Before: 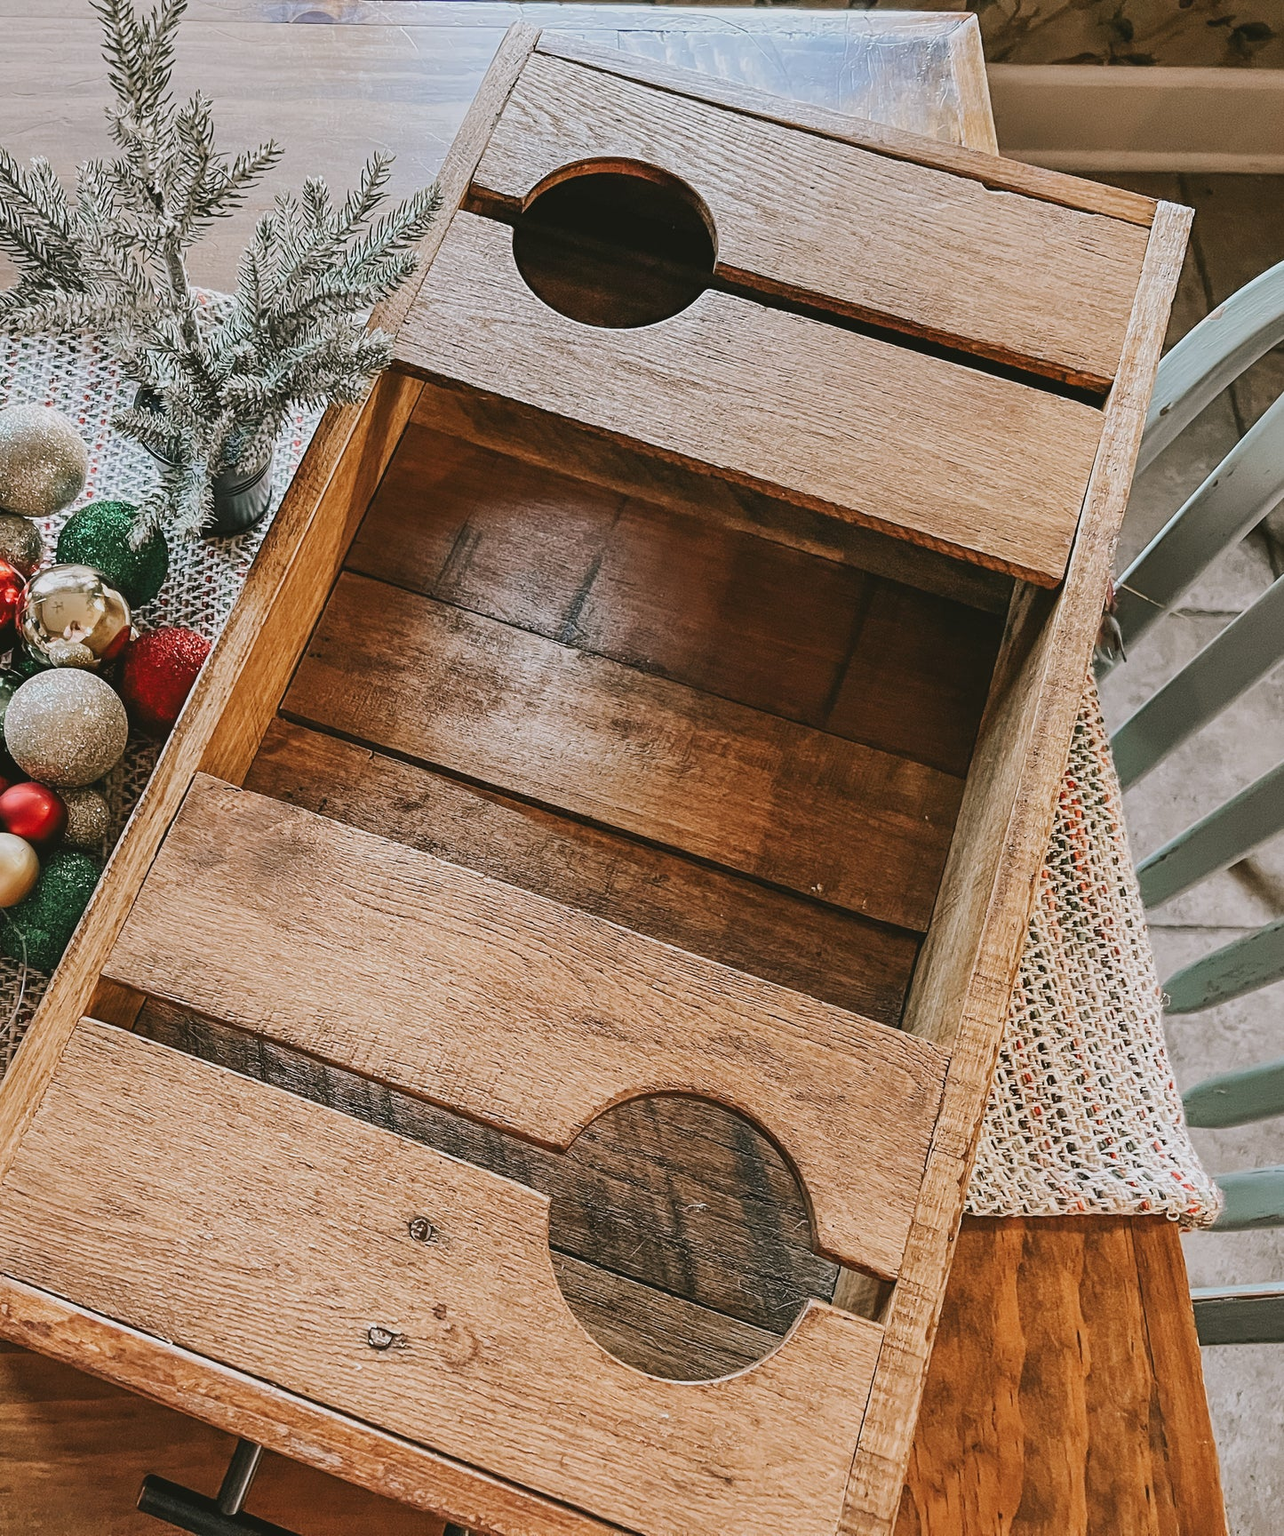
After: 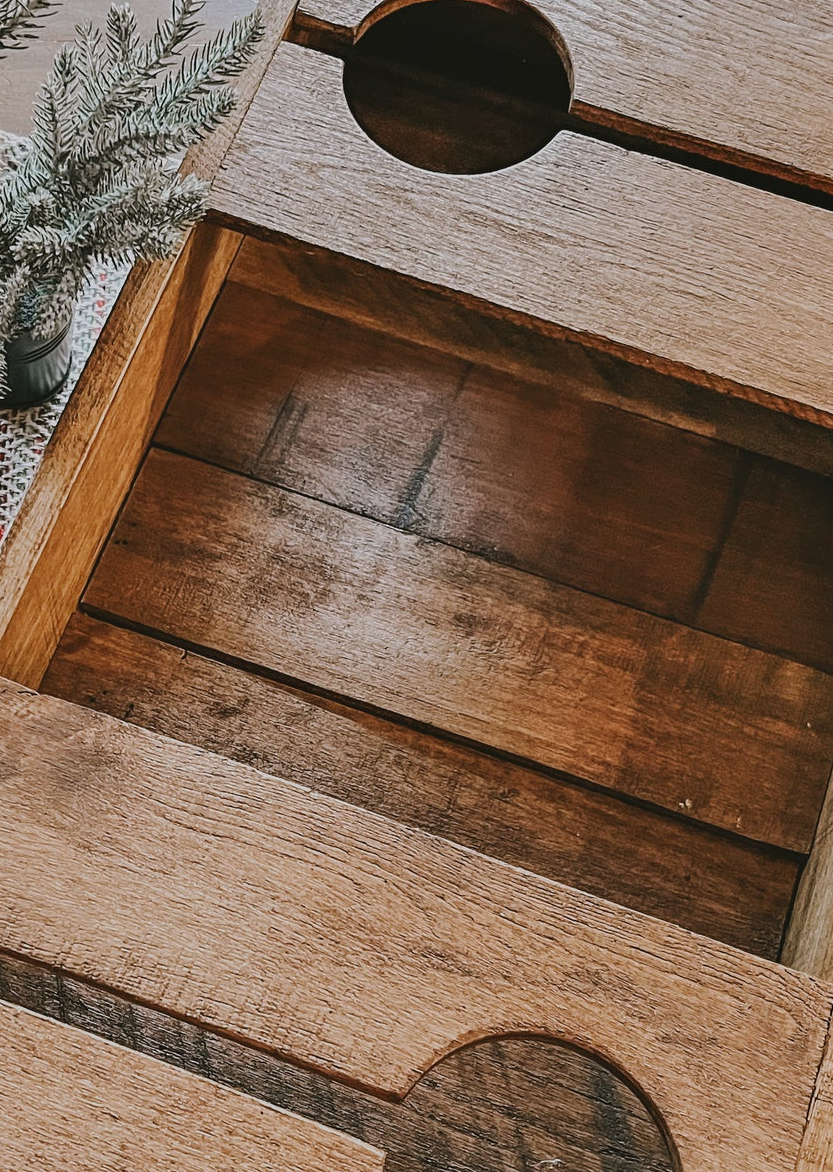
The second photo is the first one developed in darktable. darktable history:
shadows and highlights: low approximation 0.01, soften with gaussian
crop: left 16.21%, top 11.3%, right 26.102%, bottom 20.831%
exposure: exposure -0.256 EV, compensate highlight preservation false
